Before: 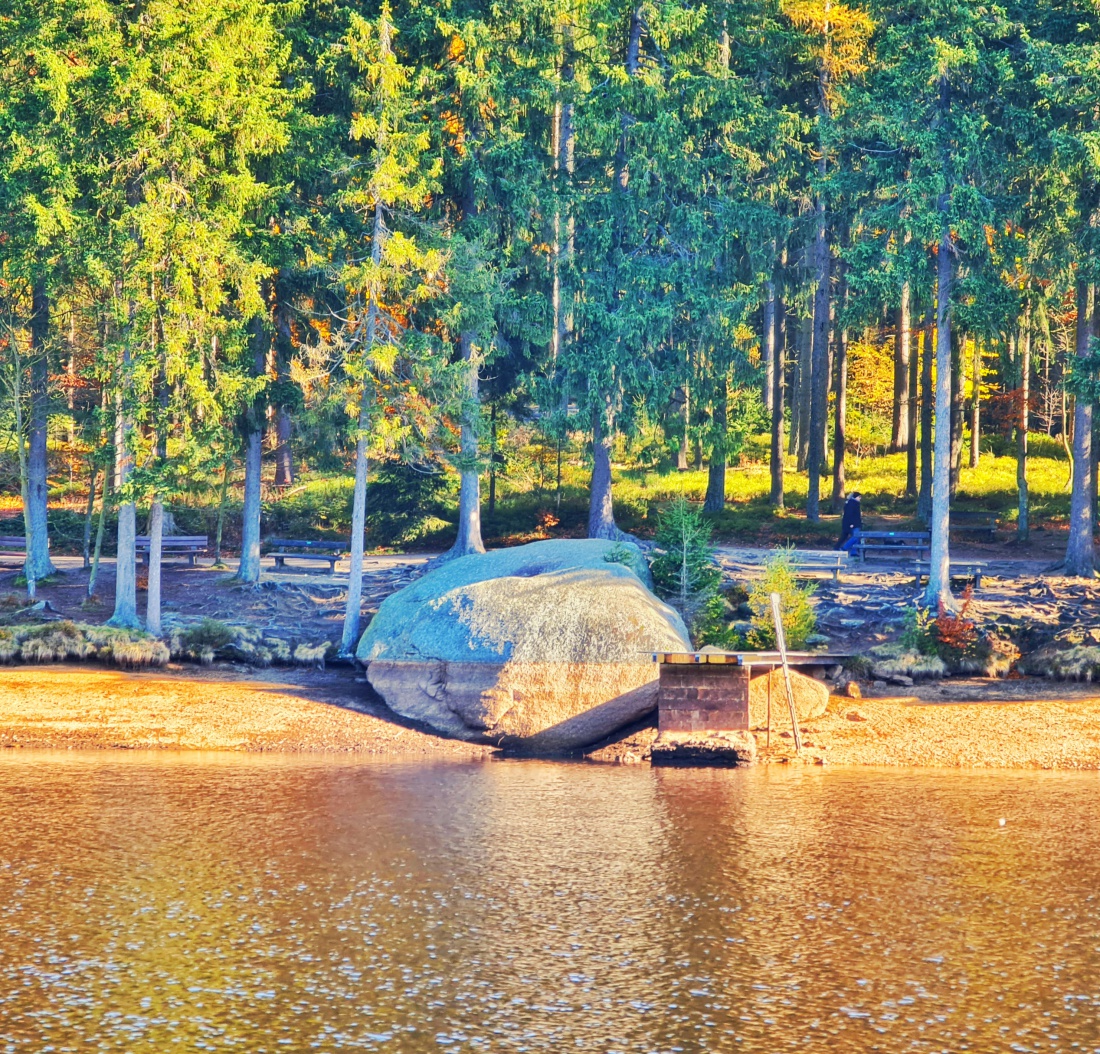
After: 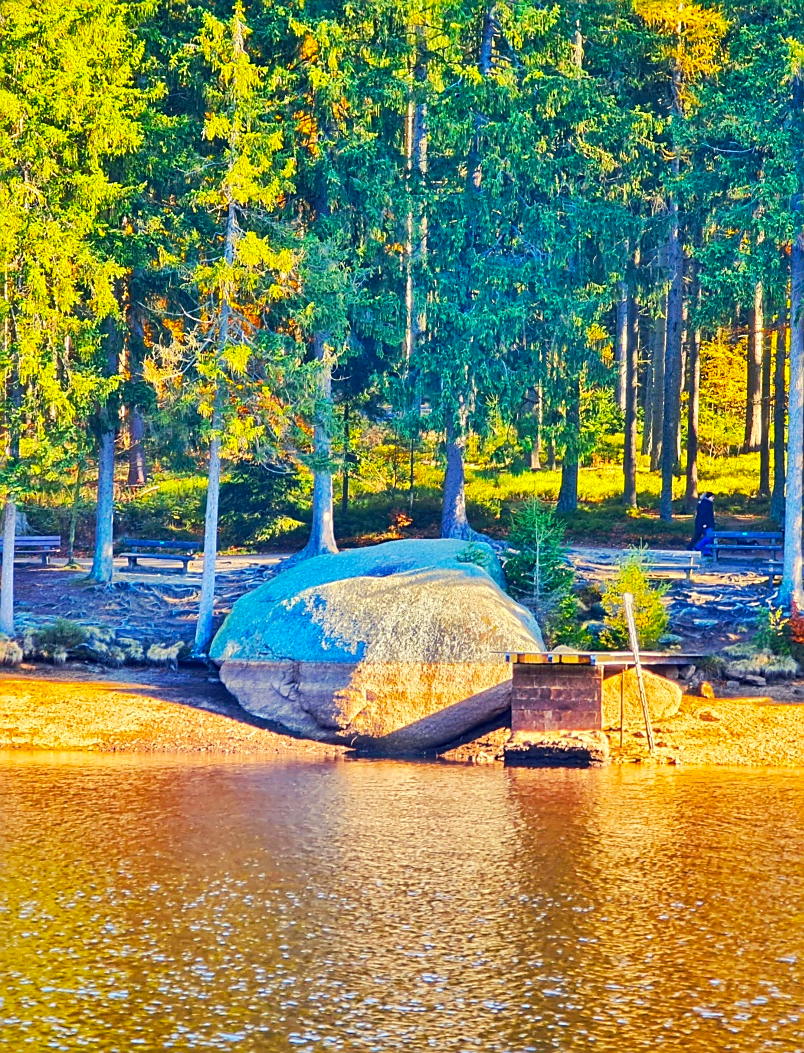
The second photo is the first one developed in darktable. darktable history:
crop: left 13.416%, right 13.483%
tone equalizer: on, module defaults
sharpen: on, module defaults
color balance rgb: linear chroma grading › global chroma 24.648%, perceptual saturation grading › global saturation 10.065%, global vibrance 8.309%
